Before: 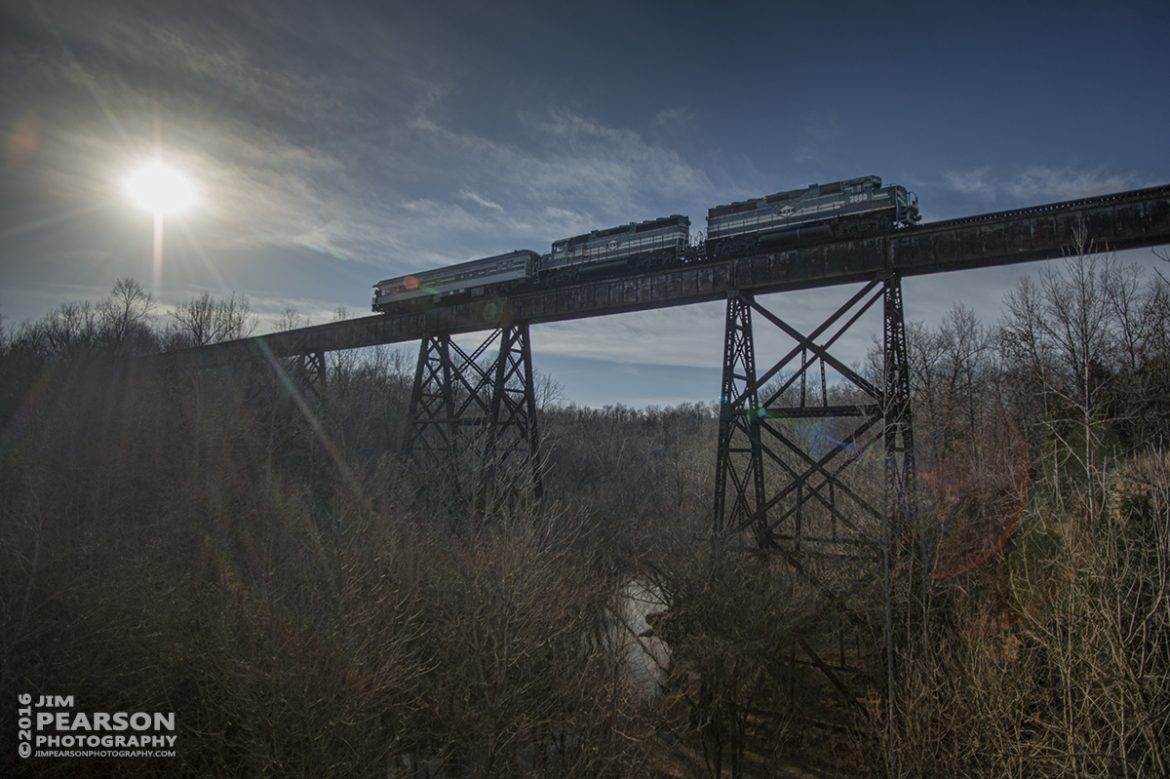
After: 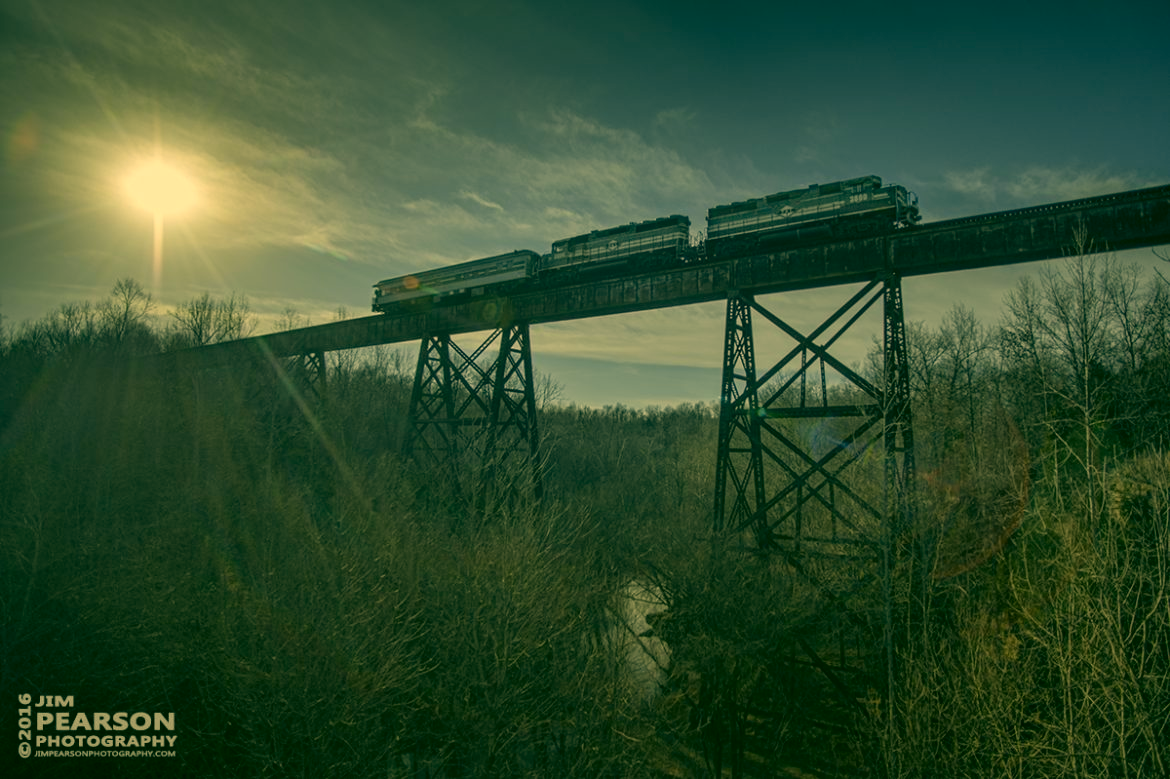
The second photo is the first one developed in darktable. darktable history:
white balance: red 1.045, blue 0.932
color correction: highlights a* 5.62, highlights b* 33.57, shadows a* -25.86, shadows b* 4.02
